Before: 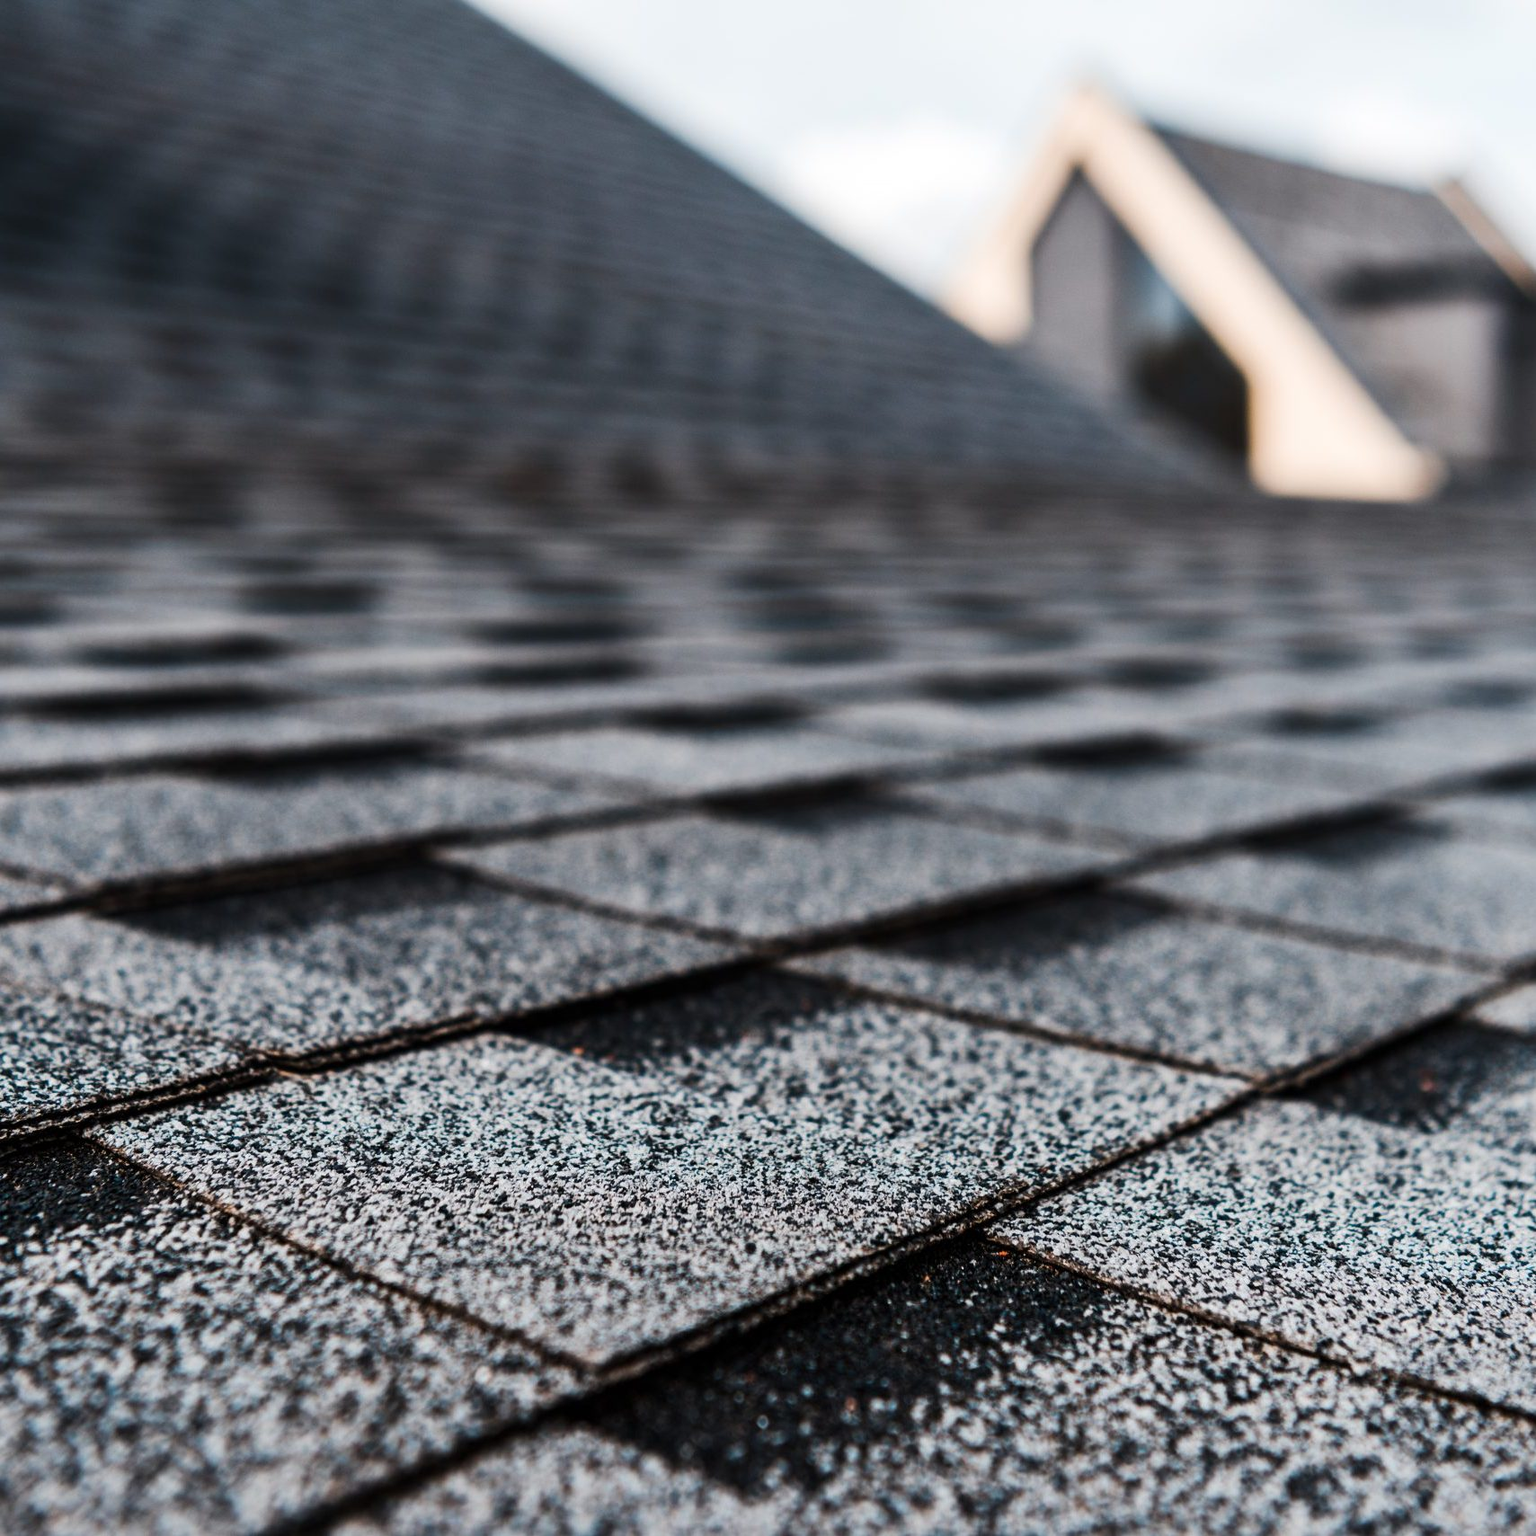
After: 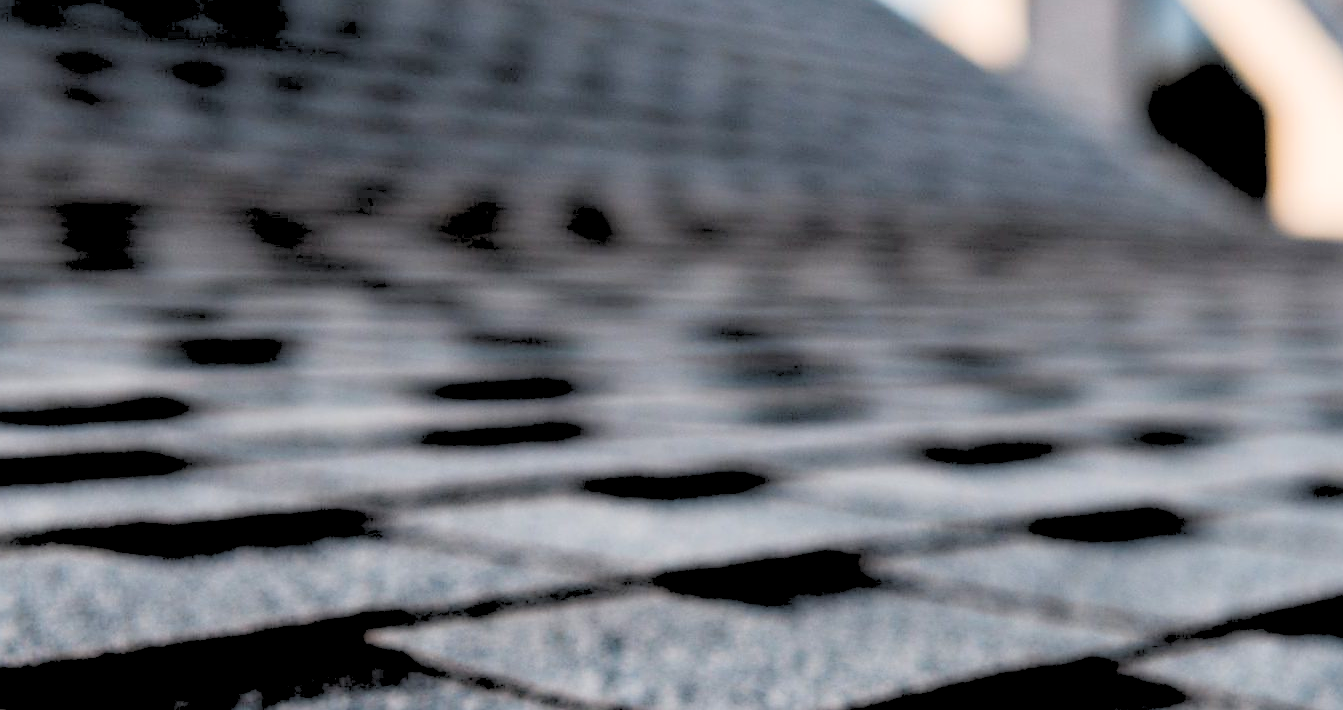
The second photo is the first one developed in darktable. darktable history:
sharpen: on, module defaults
crop: left 7.036%, top 18.398%, right 14.379%, bottom 40.043%
rgb levels: levels [[0.027, 0.429, 0.996], [0, 0.5, 1], [0, 0.5, 1]]
